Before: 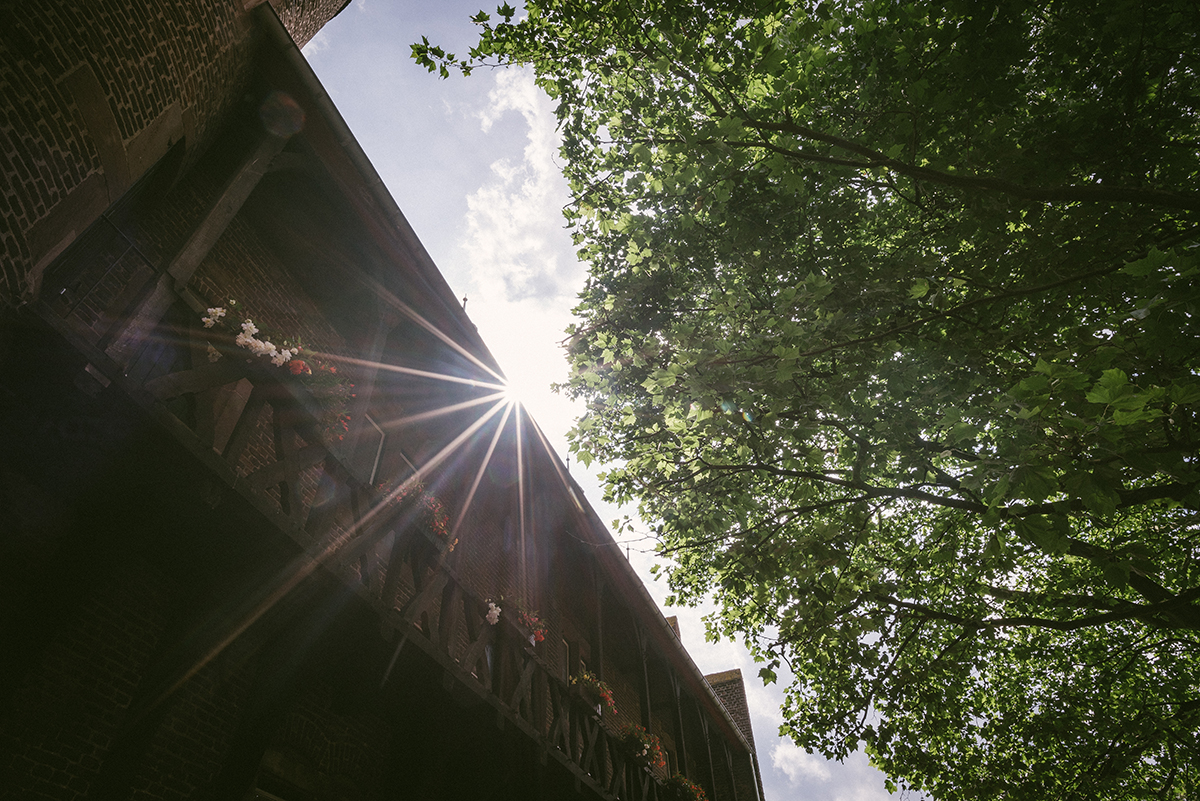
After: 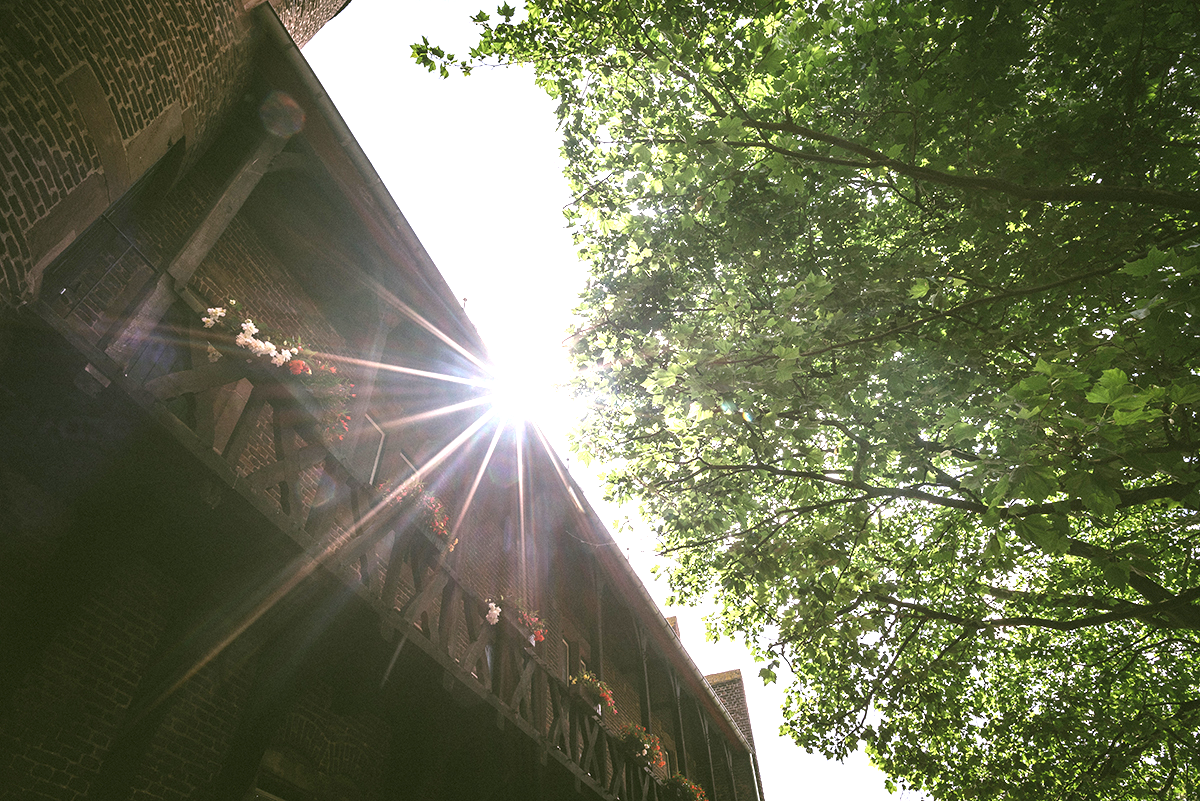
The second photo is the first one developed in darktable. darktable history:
exposure: exposure 1.521 EV, compensate highlight preservation false
